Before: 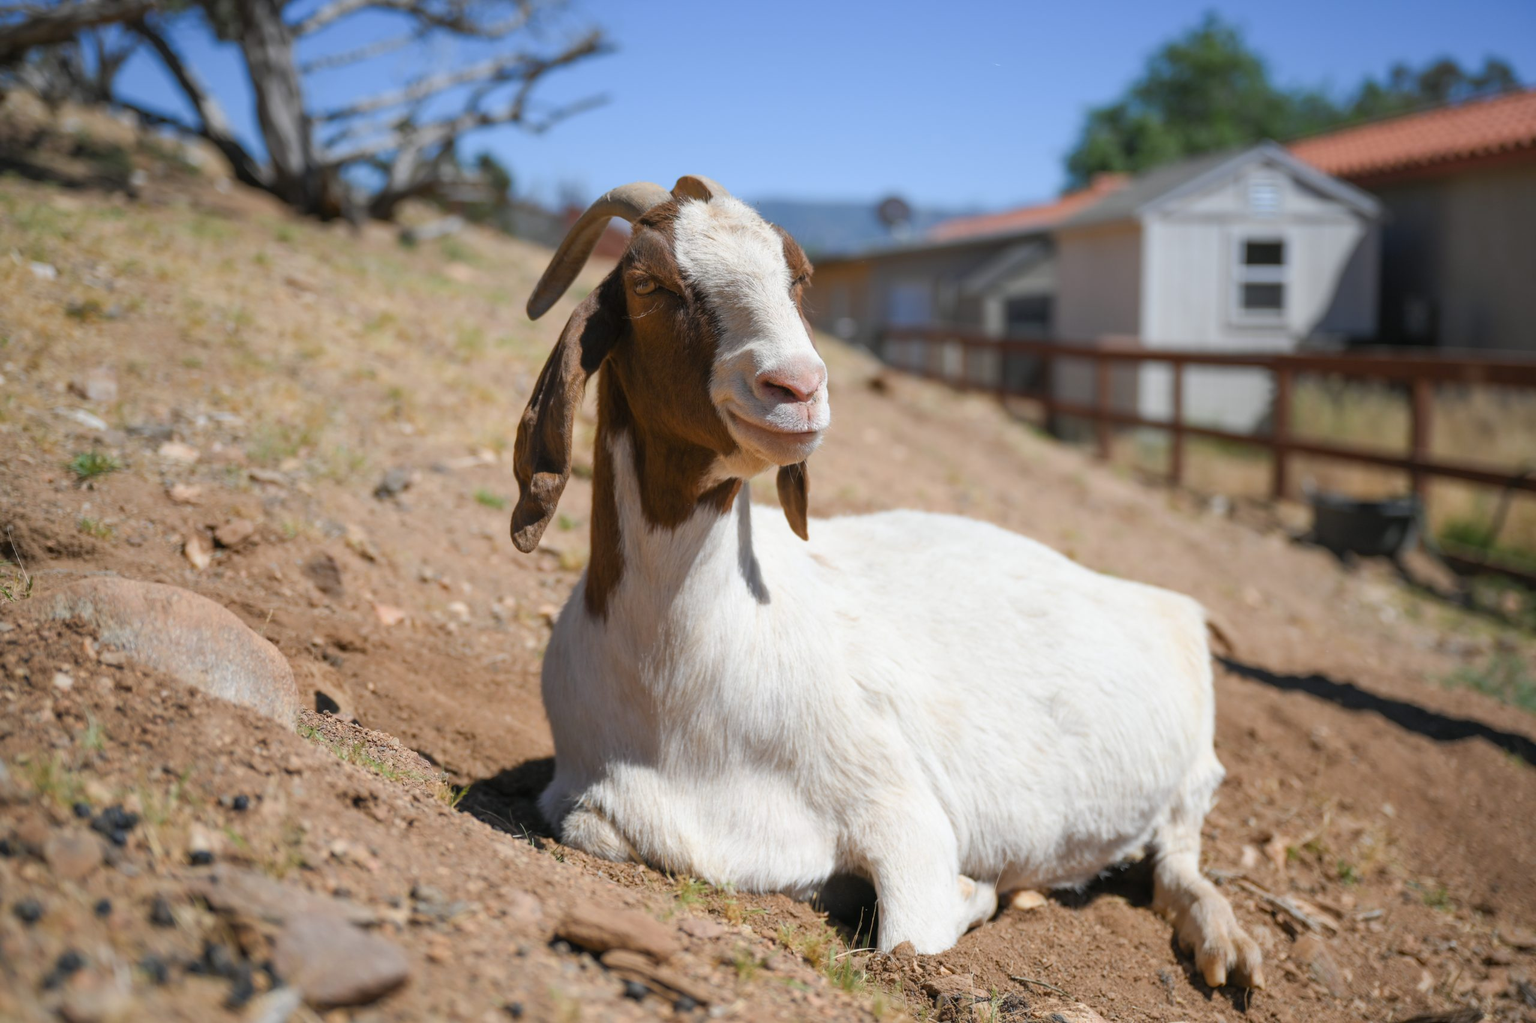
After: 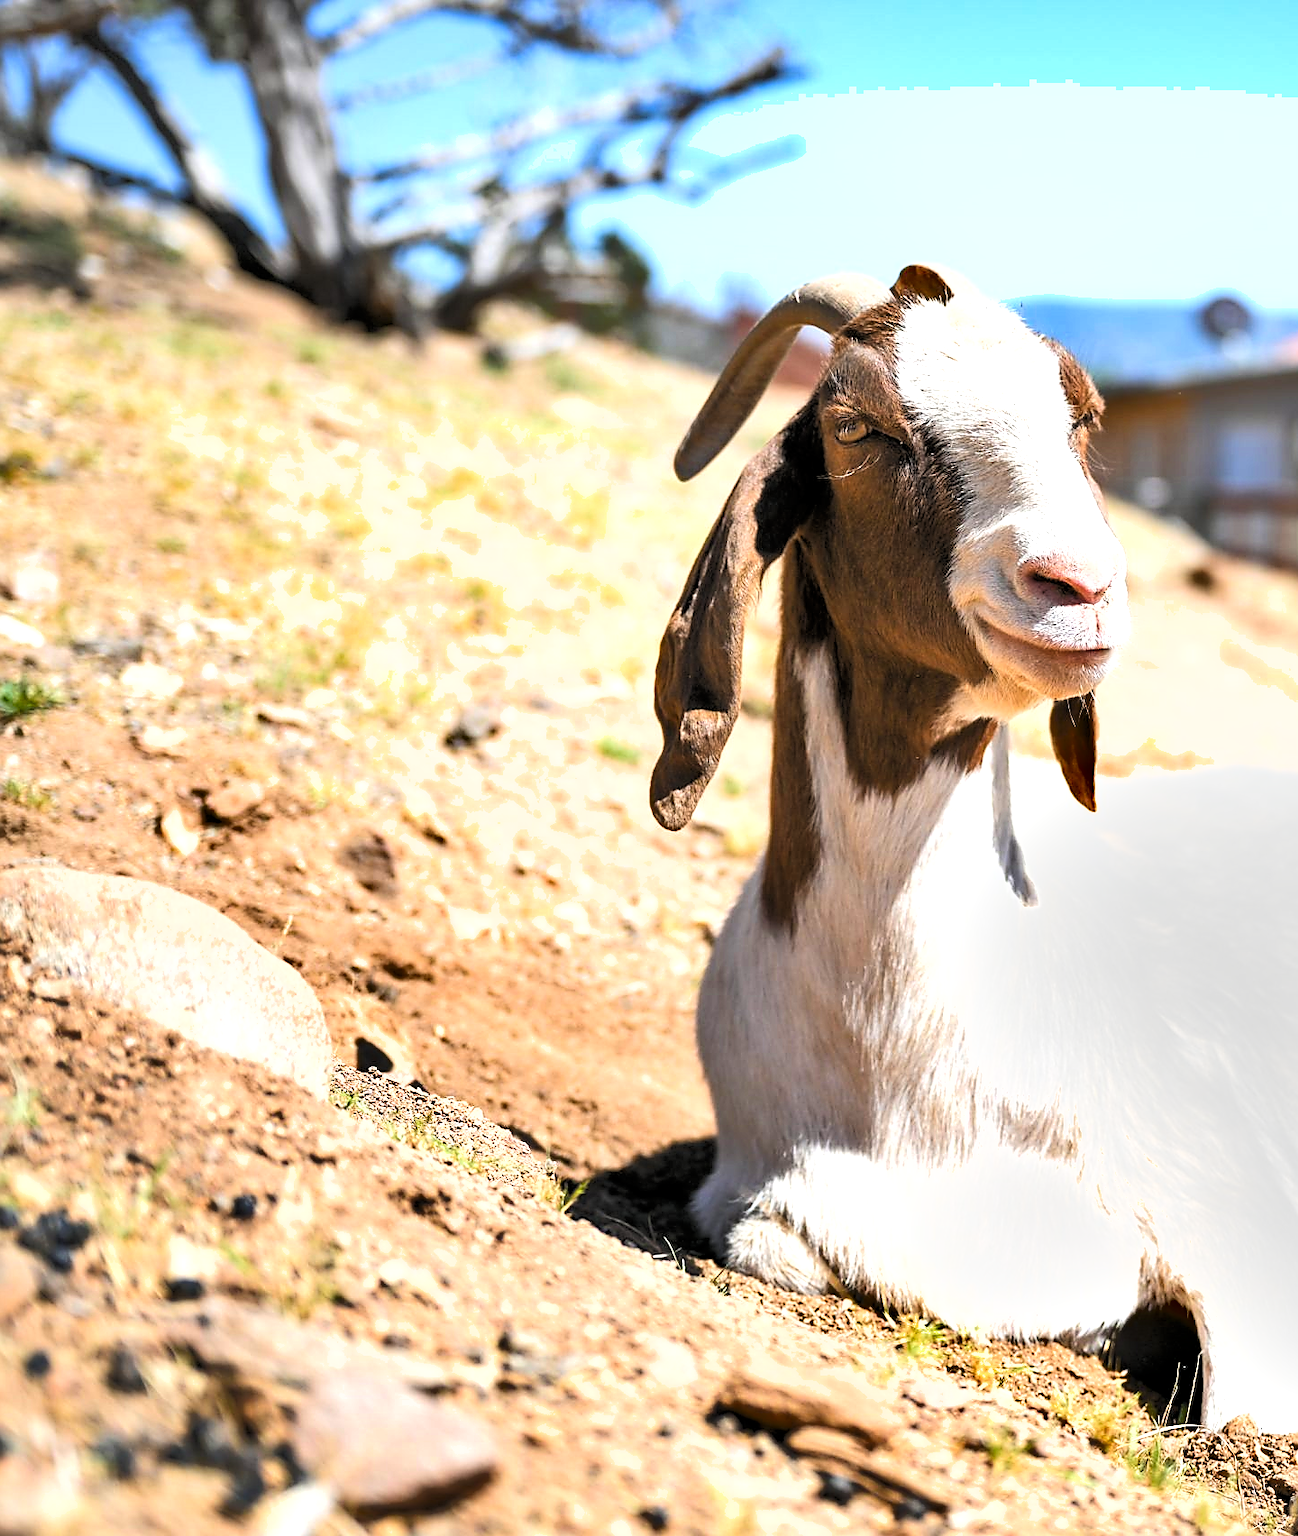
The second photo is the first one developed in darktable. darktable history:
rgb levels: levels [[0.013, 0.434, 0.89], [0, 0.5, 1], [0, 0.5, 1]]
shadows and highlights: soften with gaussian
tone curve: curves: ch0 [(0, 0) (0.118, 0.034) (0.182, 0.124) (0.265, 0.214) (0.504, 0.508) (0.783, 0.825) (1, 1)], color space Lab, linked channels, preserve colors none
exposure: black level correction 0, exposure 1.2 EV, compensate exposure bias true, compensate highlight preservation false
crop: left 5.114%, right 38.589%
sharpen: radius 1.4, amount 1.25, threshold 0.7
